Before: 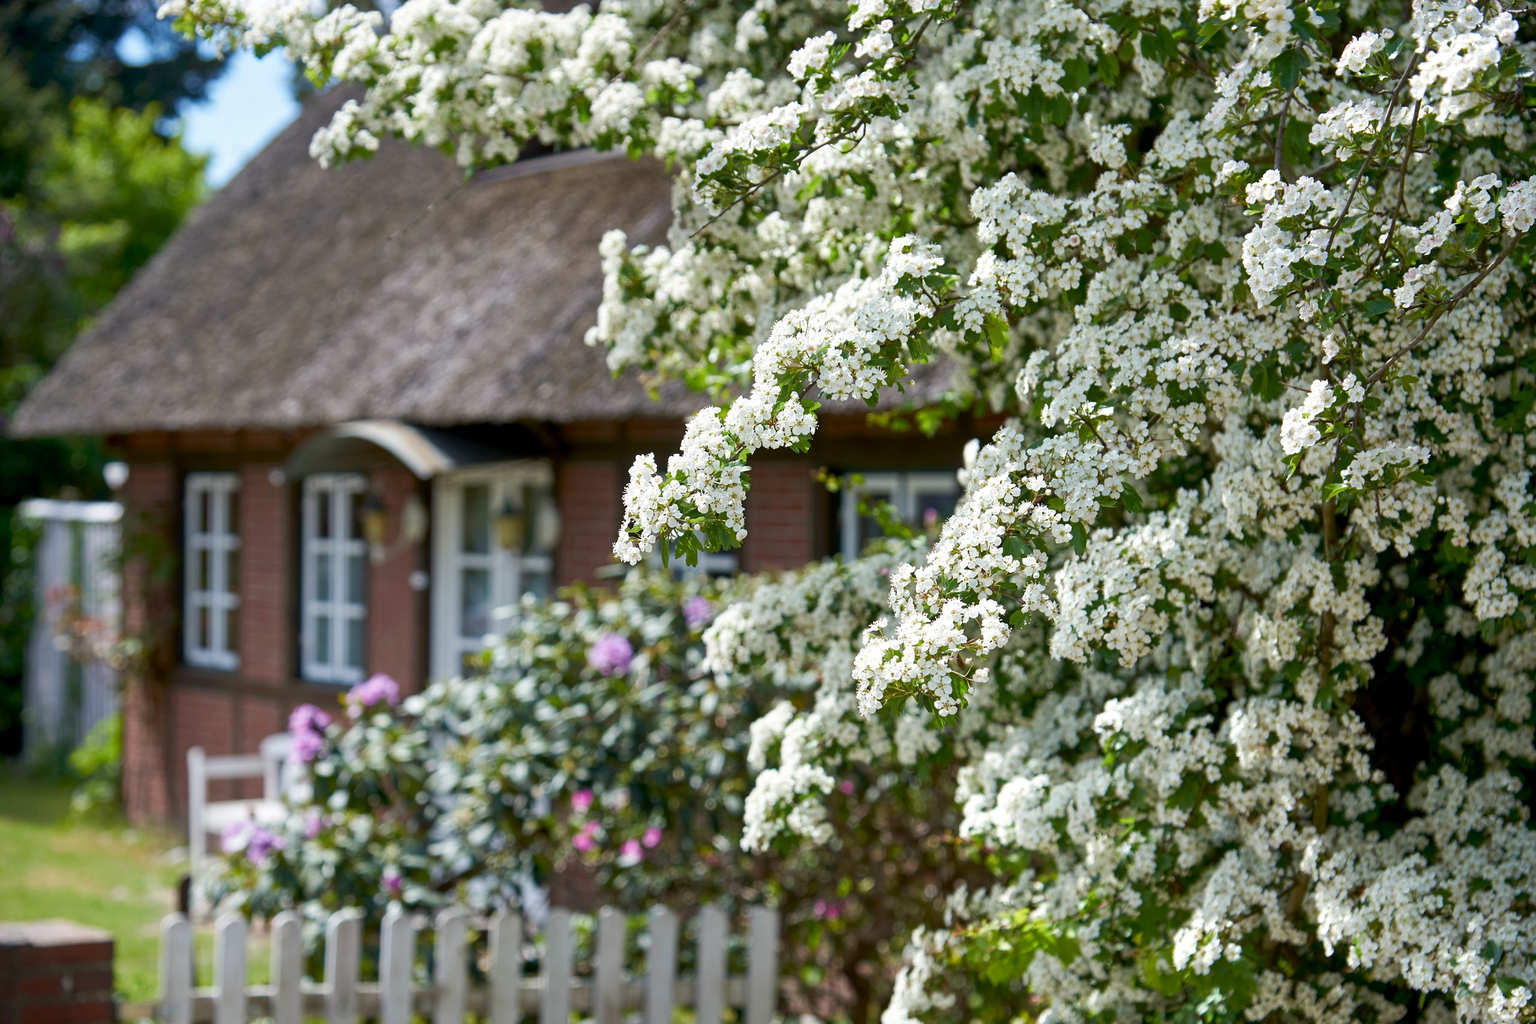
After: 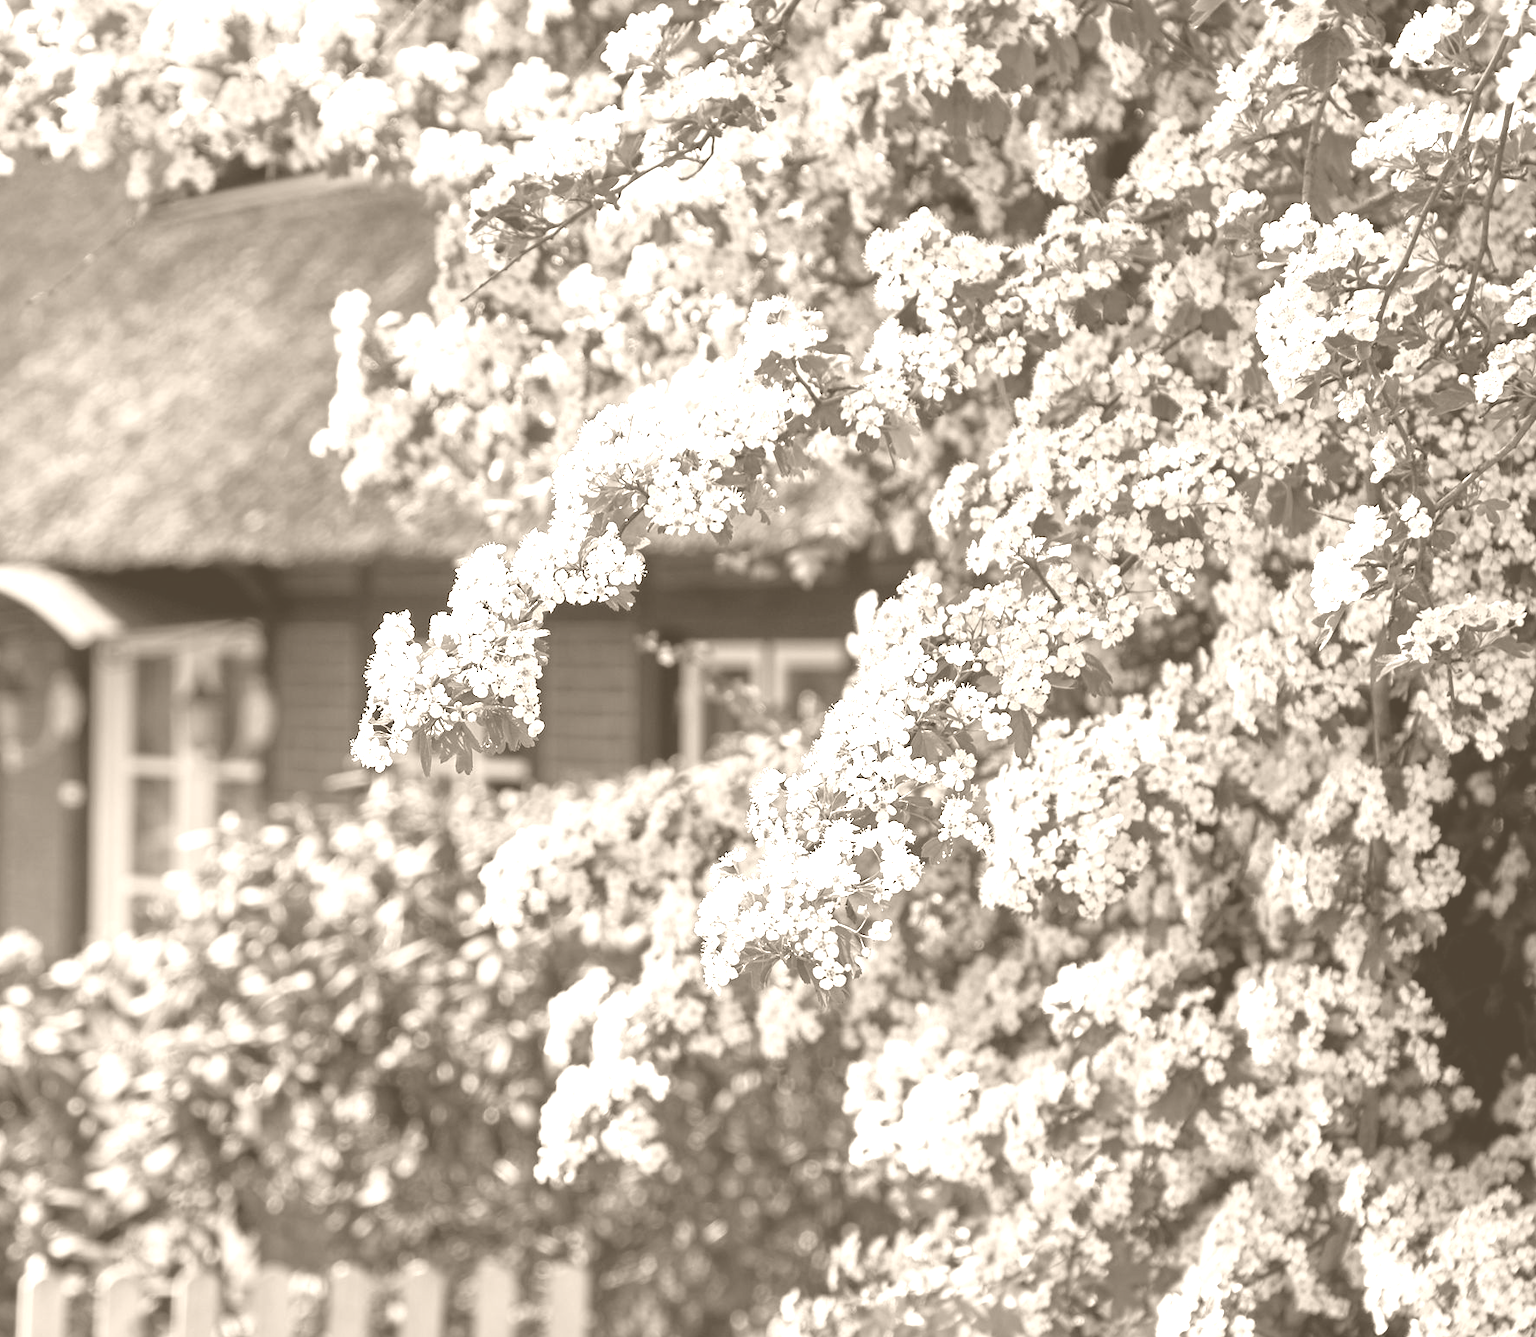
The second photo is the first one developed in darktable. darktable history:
crop and rotate: left 24.034%, top 2.838%, right 6.406%, bottom 6.299%
colorize: hue 34.49°, saturation 35.33%, source mix 100%, version 1
